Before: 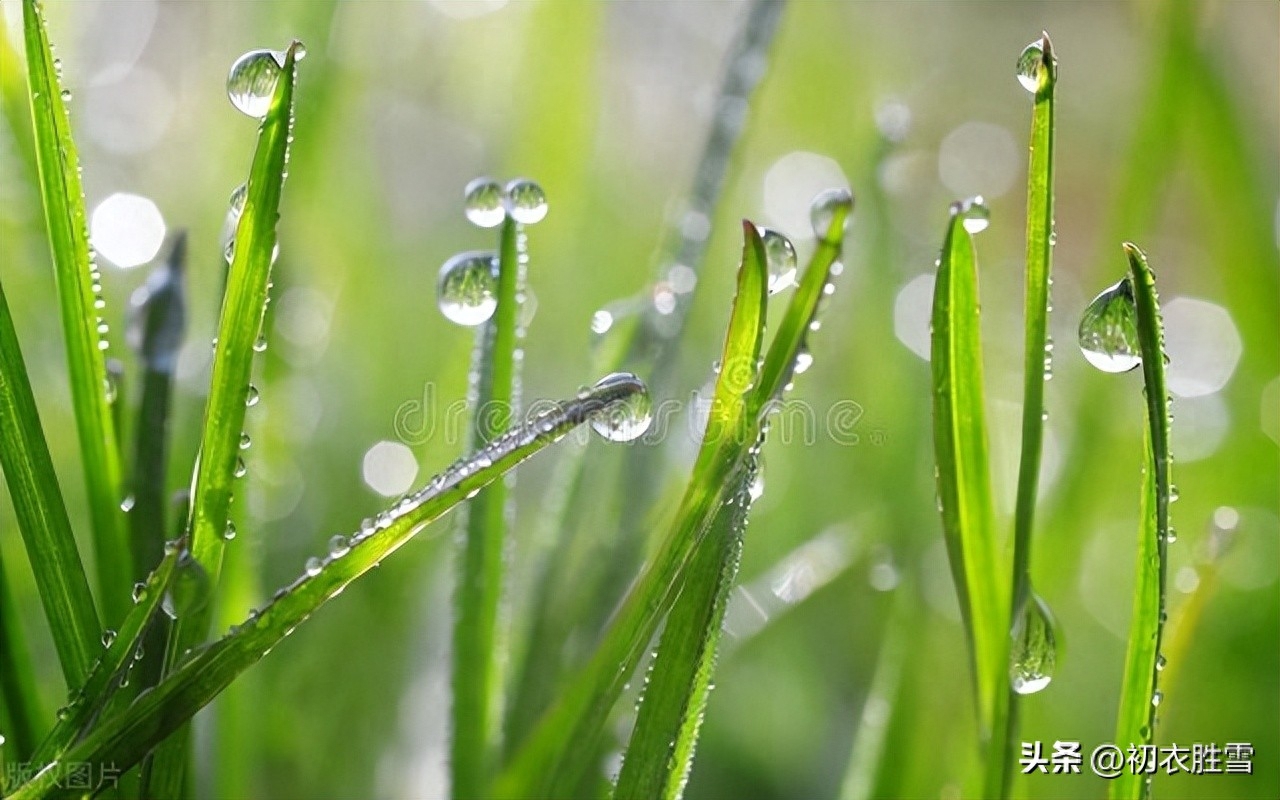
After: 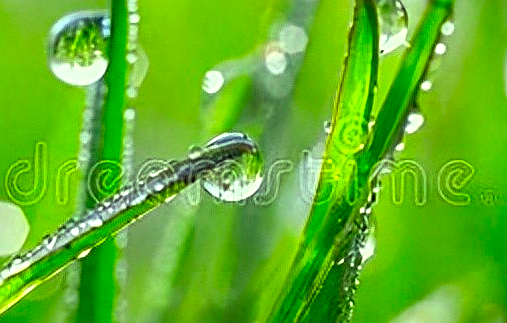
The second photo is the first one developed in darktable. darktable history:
local contrast: detail 130%
crop: left 30.415%, top 30.015%, right 29.942%, bottom 29.5%
sharpen: radius 2.811, amount 0.72
color correction: highlights a* -11.09, highlights b* 9.94, saturation 1.72
